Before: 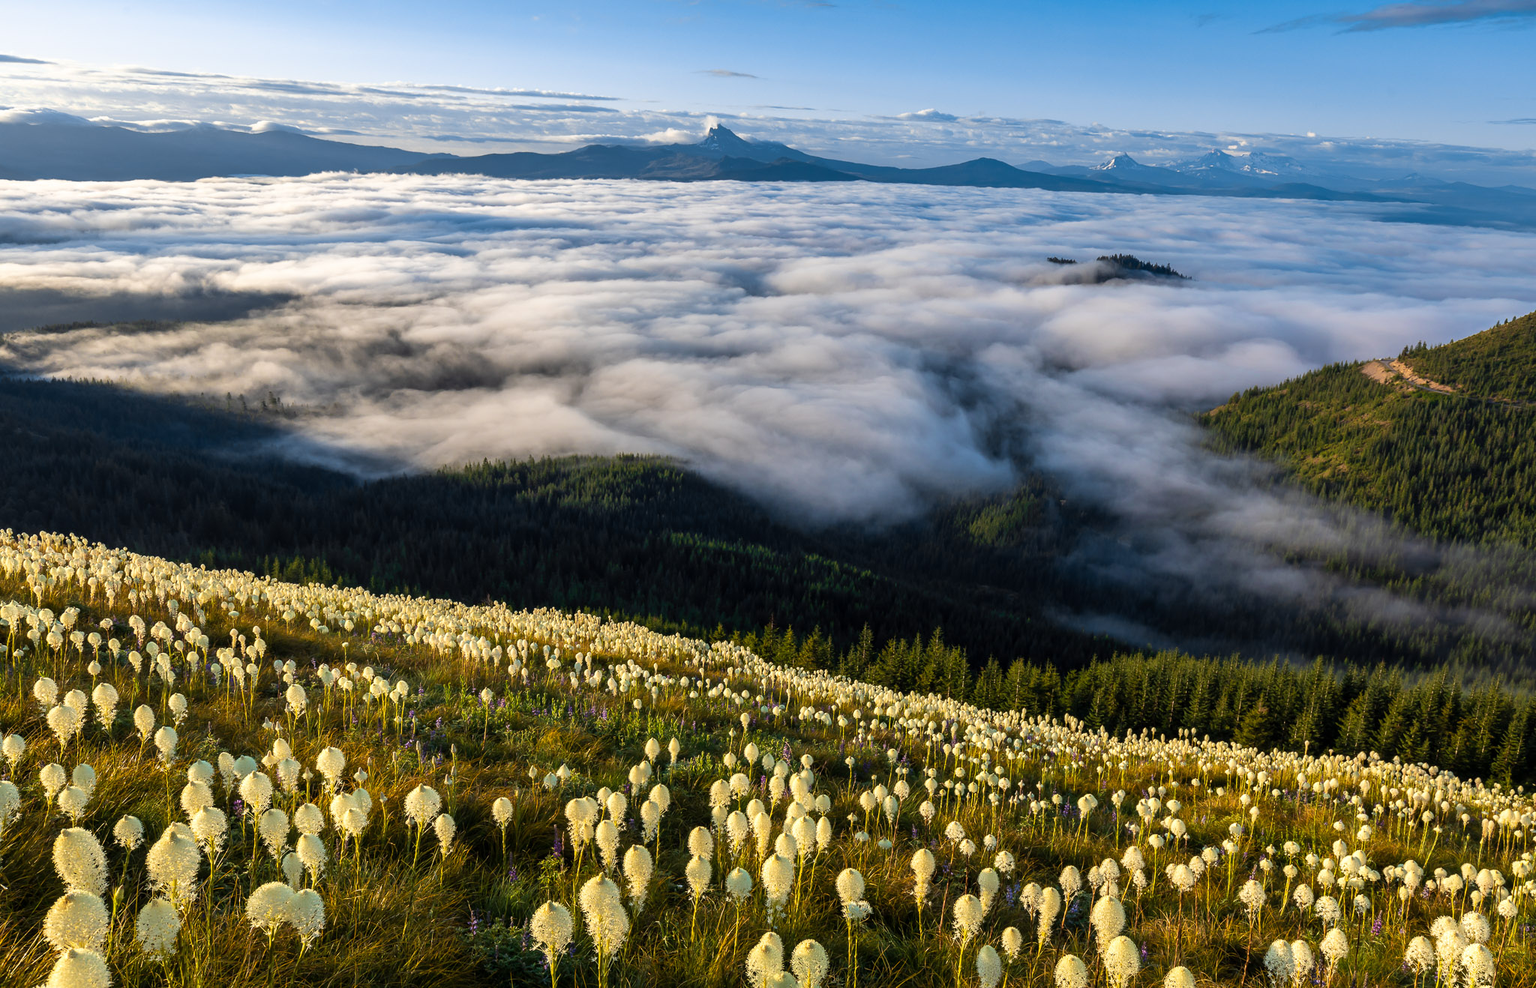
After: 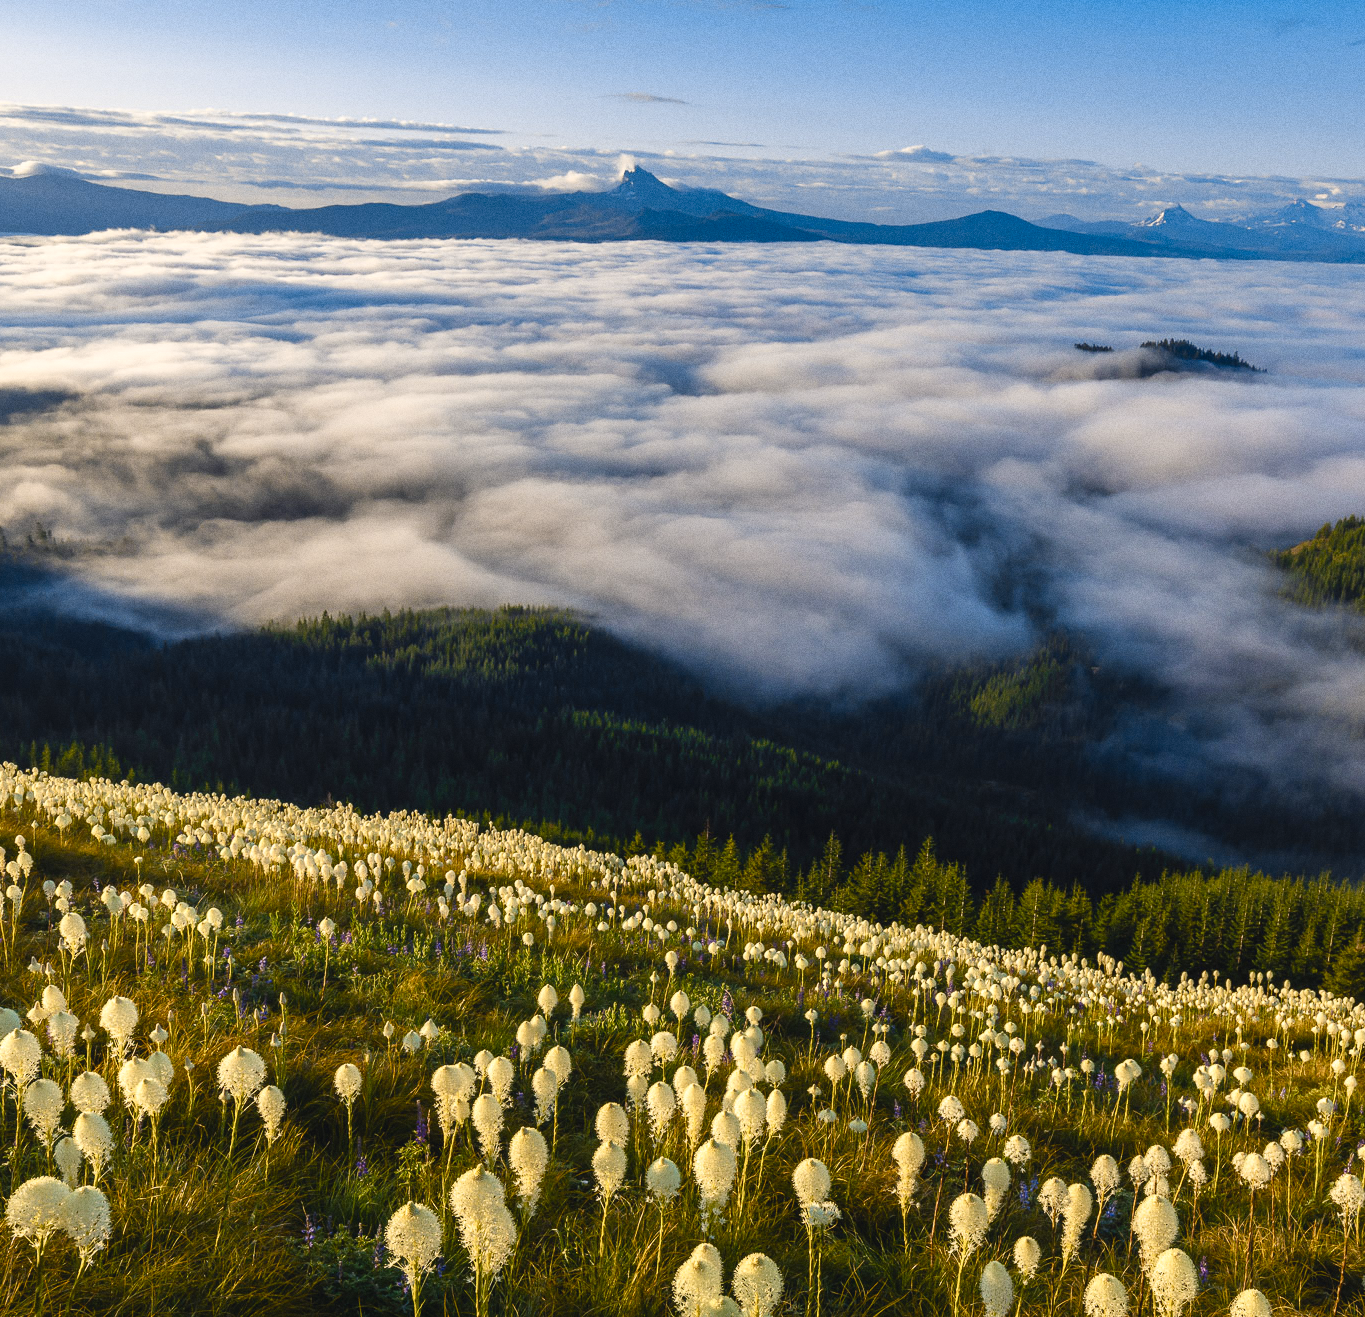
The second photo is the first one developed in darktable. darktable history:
color balance rgb: shadows lift › chroma 2%, shadows lift › hue 250°, power › hue 326.4°, highlights gain › chroma 2%, highlights gain › hue 64.8°, global offset › luminance 0.5%, global offset › hue 58.8°, perceptual saturation grading › highlights -25%, perceptual saturation grading › shadows 30%, global vibrance 15%
color contrast: green-magenta contrast 0.8, blue-yellow contrast 1.1, unbound 0
crop and rotate: left 15.754%, right 17.579%
grain: coarseness 0.09 ISO
